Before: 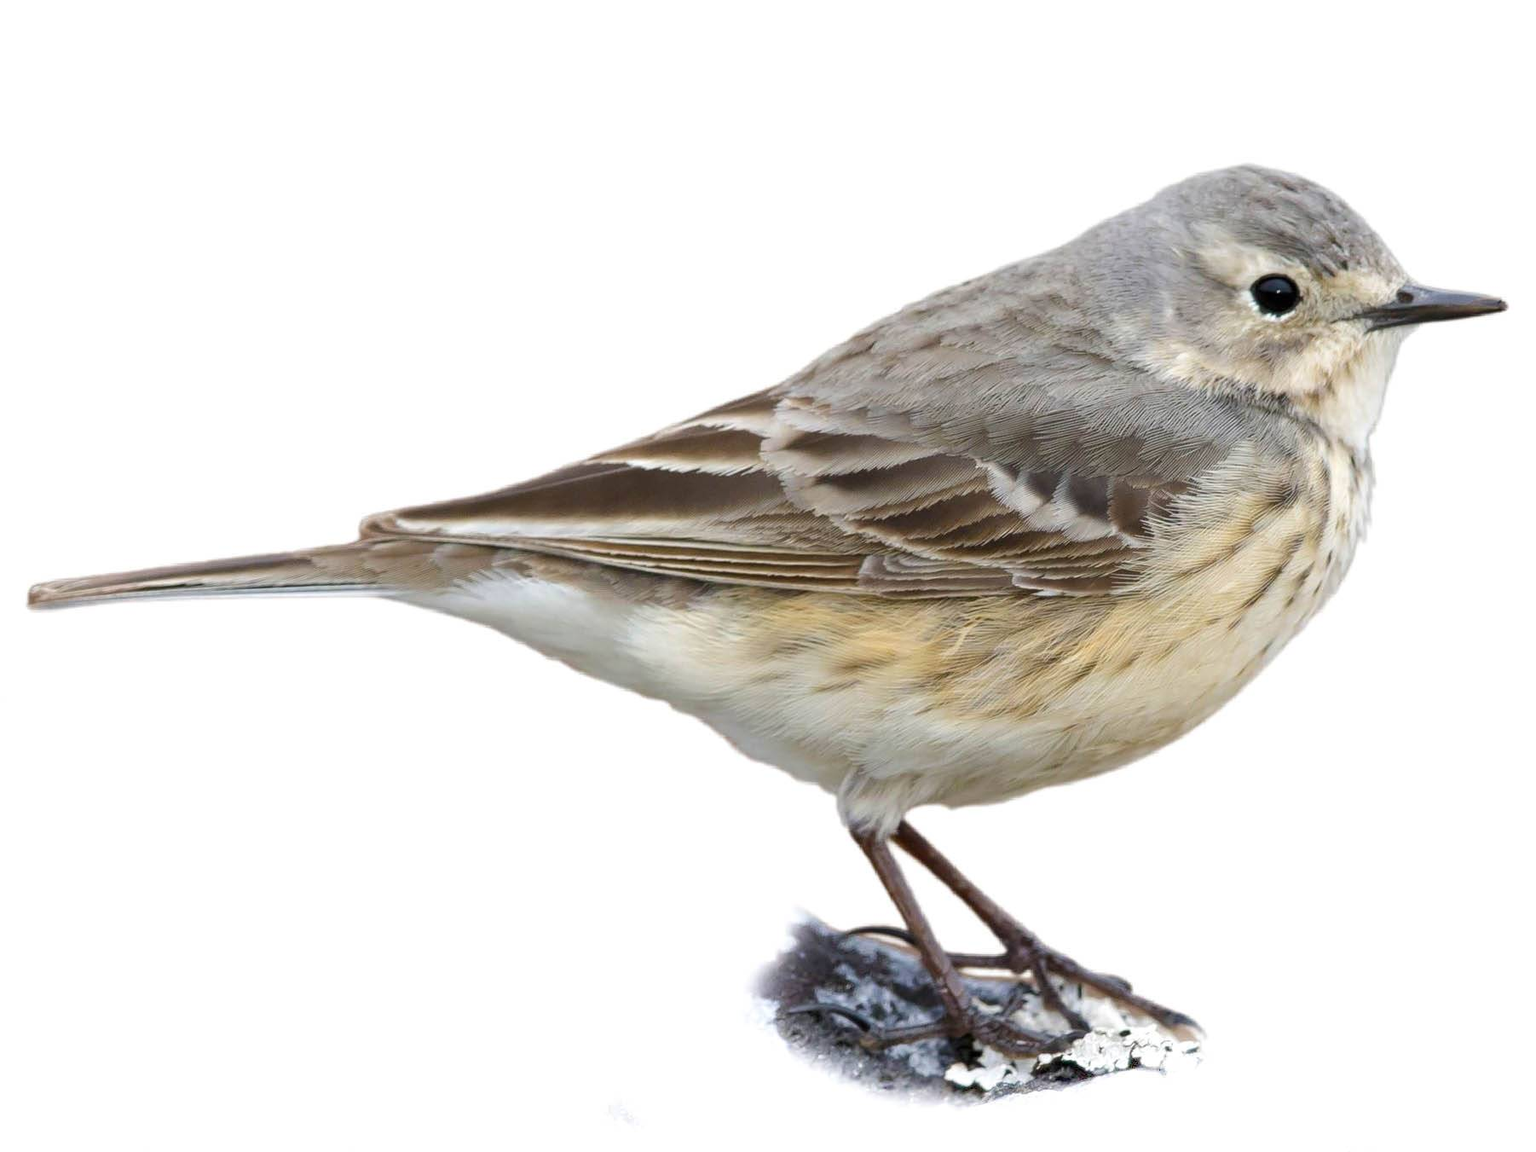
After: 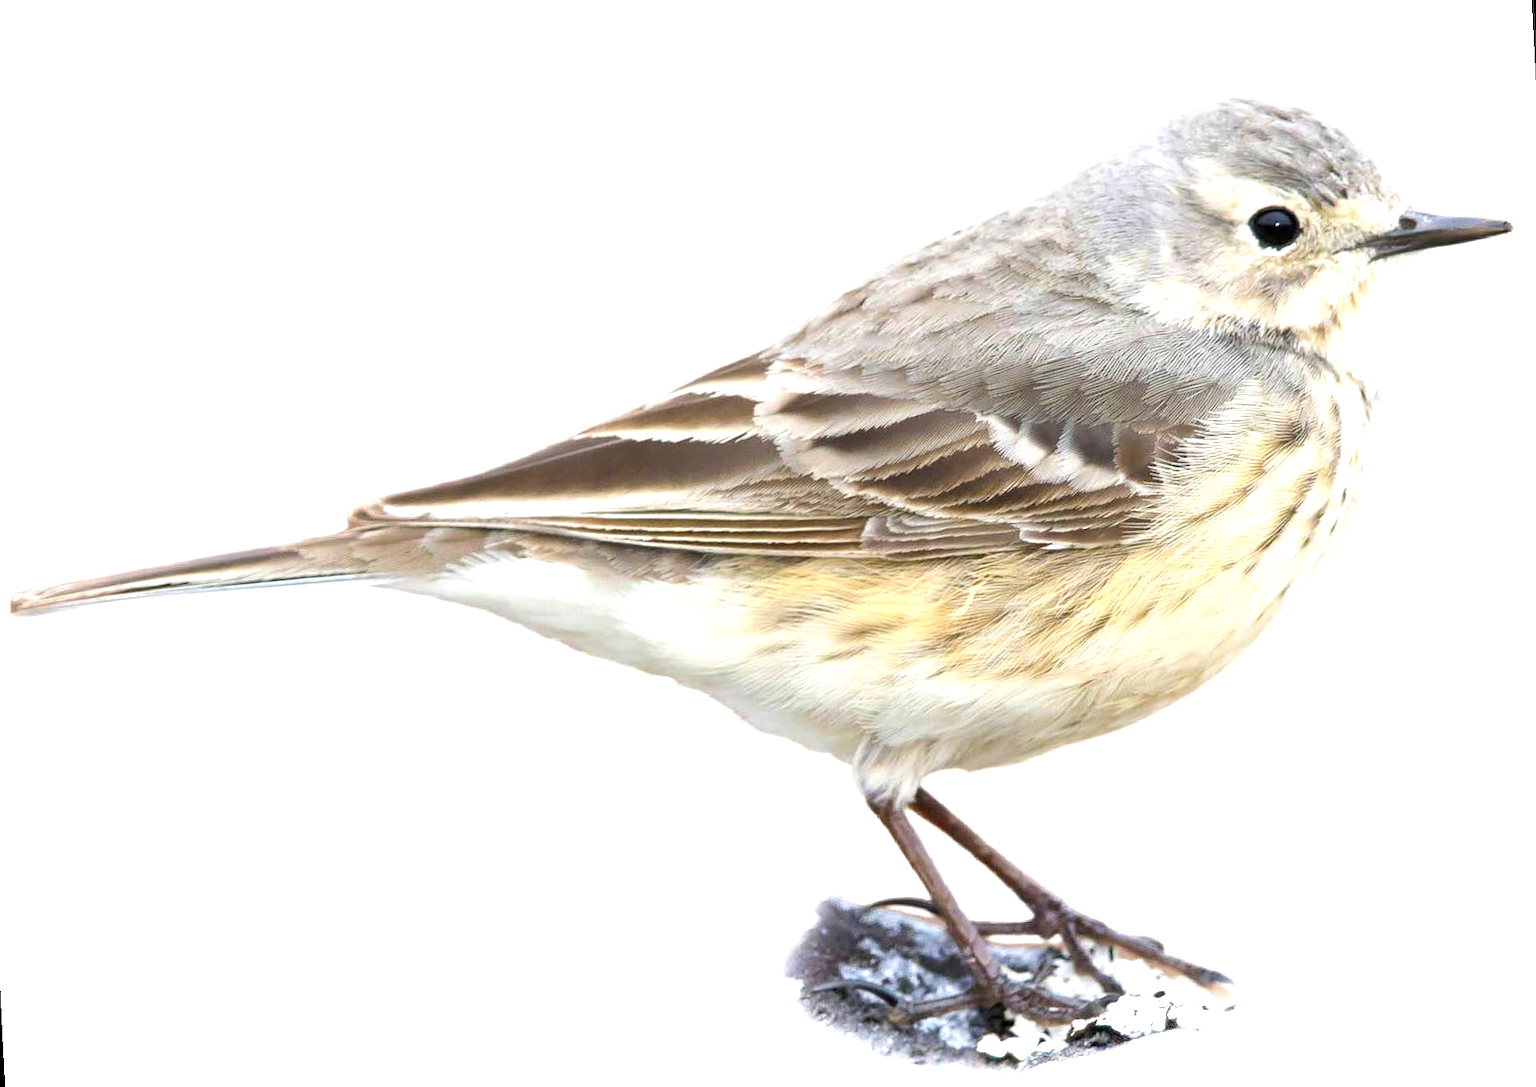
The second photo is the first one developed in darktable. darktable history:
rotate and perspective: rotation -3°, crop left 0.031, crop right 0.968, crop top 0.07, crop bottom 0.93
exposure: exposure 1 EV, compensate highlight preservation false
